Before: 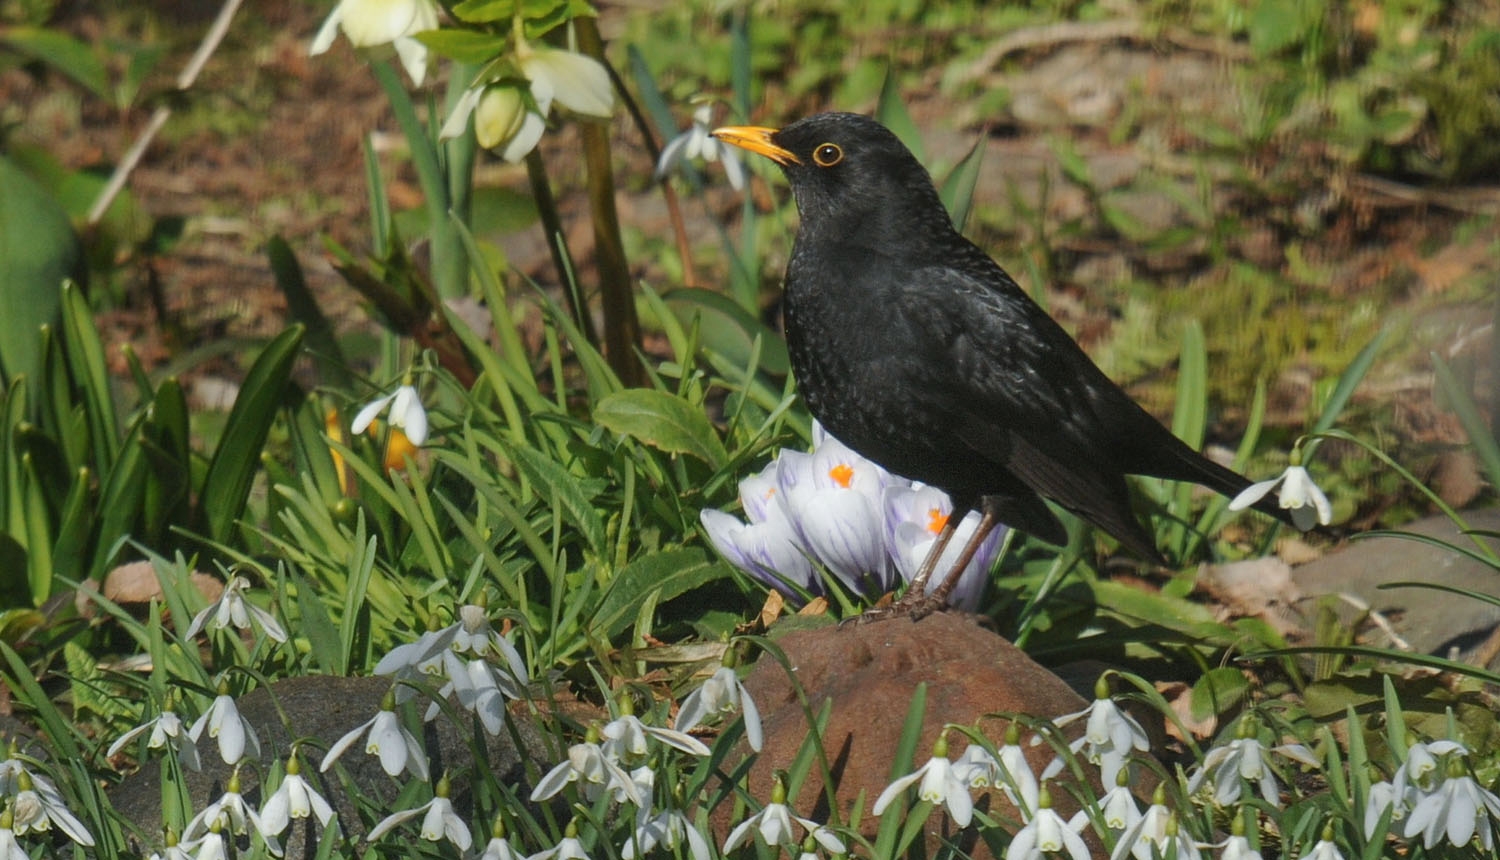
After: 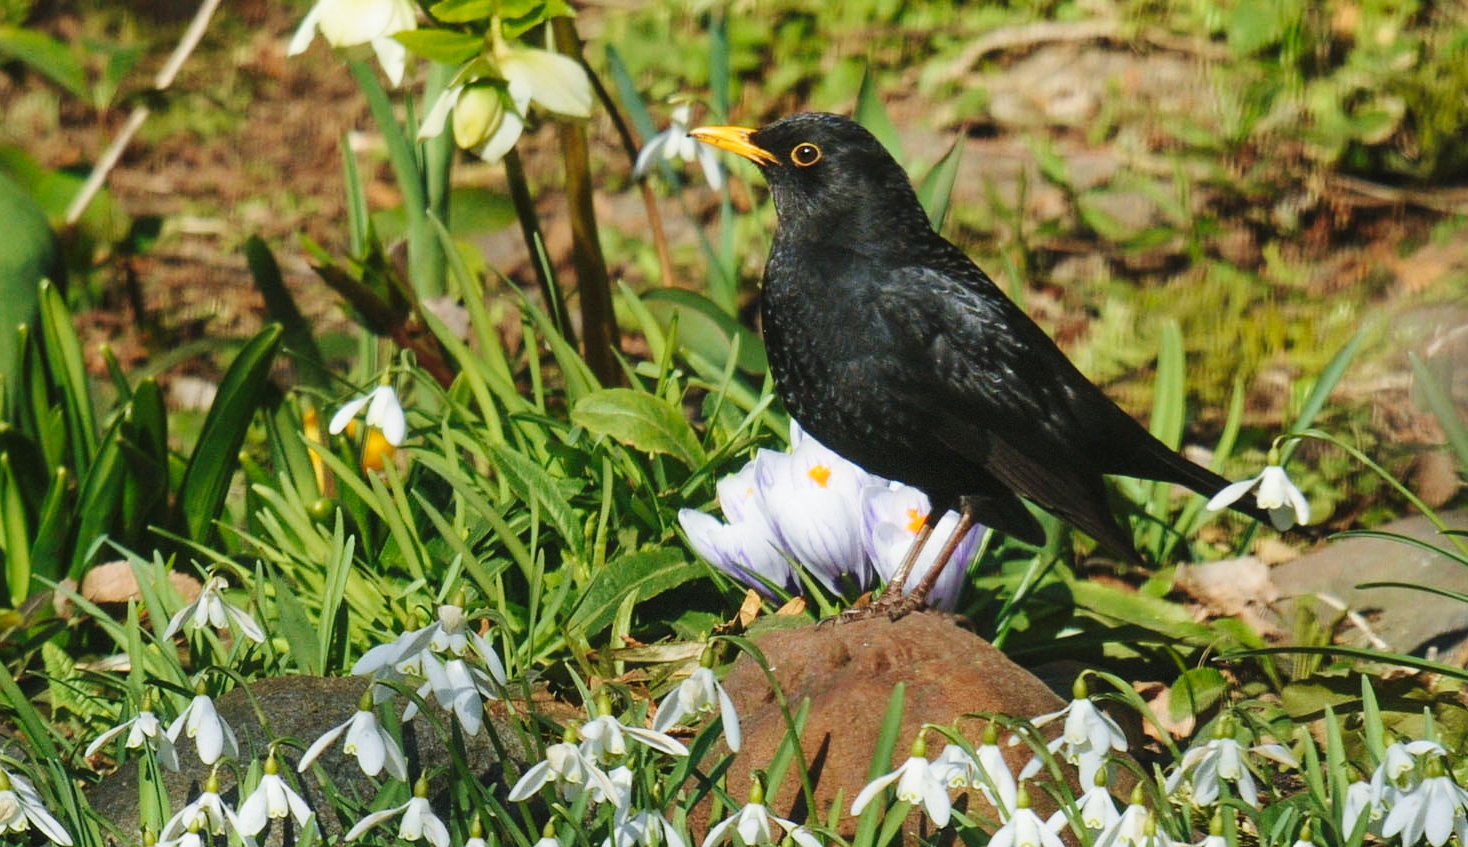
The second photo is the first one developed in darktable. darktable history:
exposure: exposure -0.156 EV, compensate highlight preservation false
crop and rotate: left 1.526%, right 0.565%, bottom 1.503%
base curve: curves: ch0 [(0, 0) (0.028, 0.03) (0.121, 0.232) (0.46, 0.748) (0.859, 0.968) (1, 1)], preserve colors none
velvia: on, module defaults
